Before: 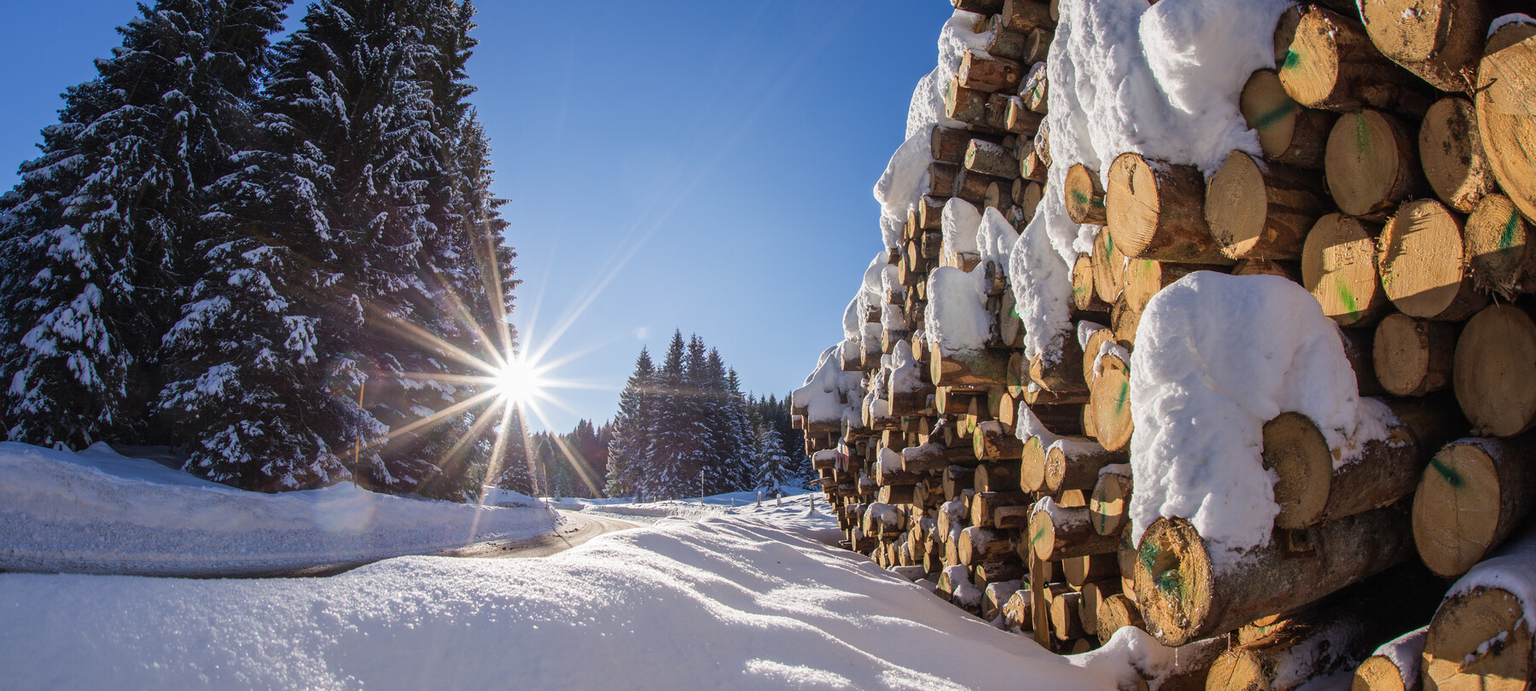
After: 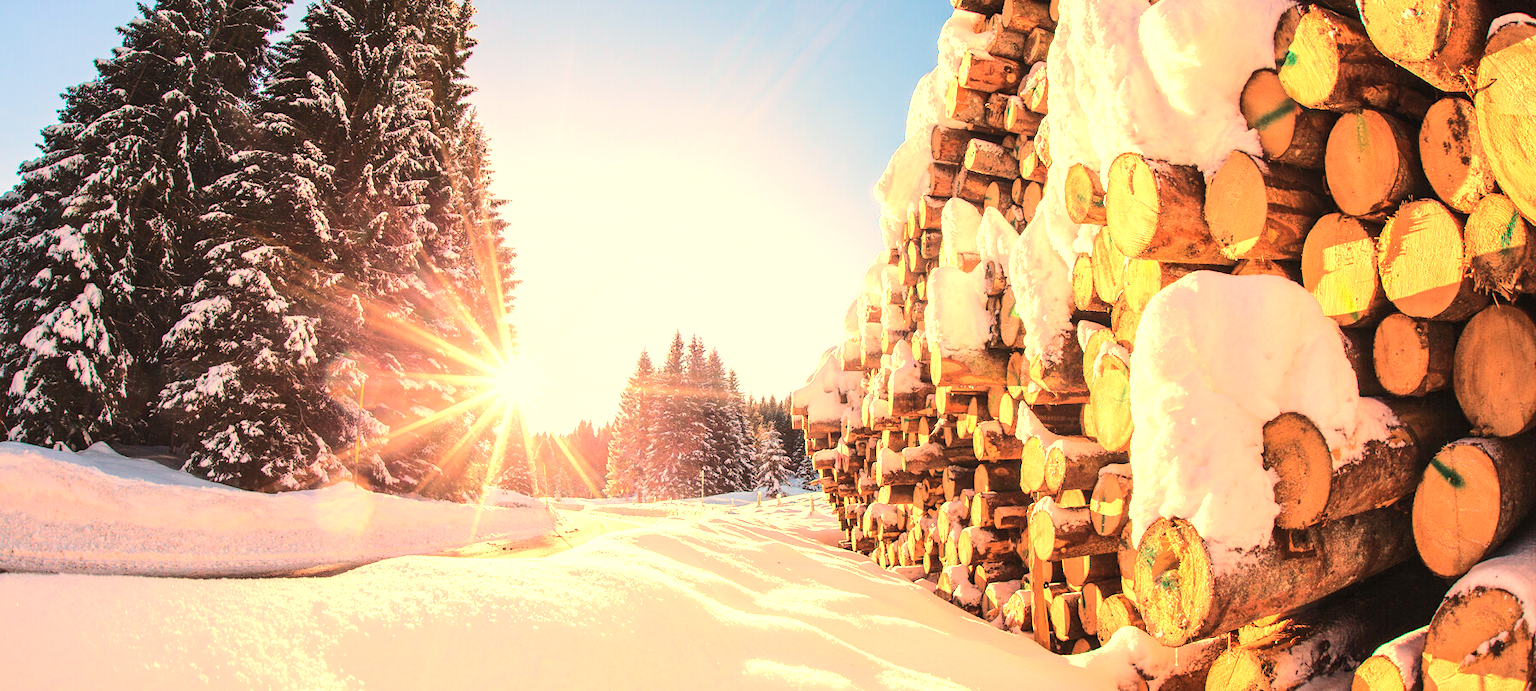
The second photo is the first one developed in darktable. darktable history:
rgb curve: curves: ch0 [(0, 0) (0.284, 0.292) (0.505, 0.644) (1, 1)], compensate middle gray true
white balance: red 1.467, blue 0.684
exposure: black level correction 0, exposure 1.5 EV, compensate exposure bias true, compensate highlight preservation false
